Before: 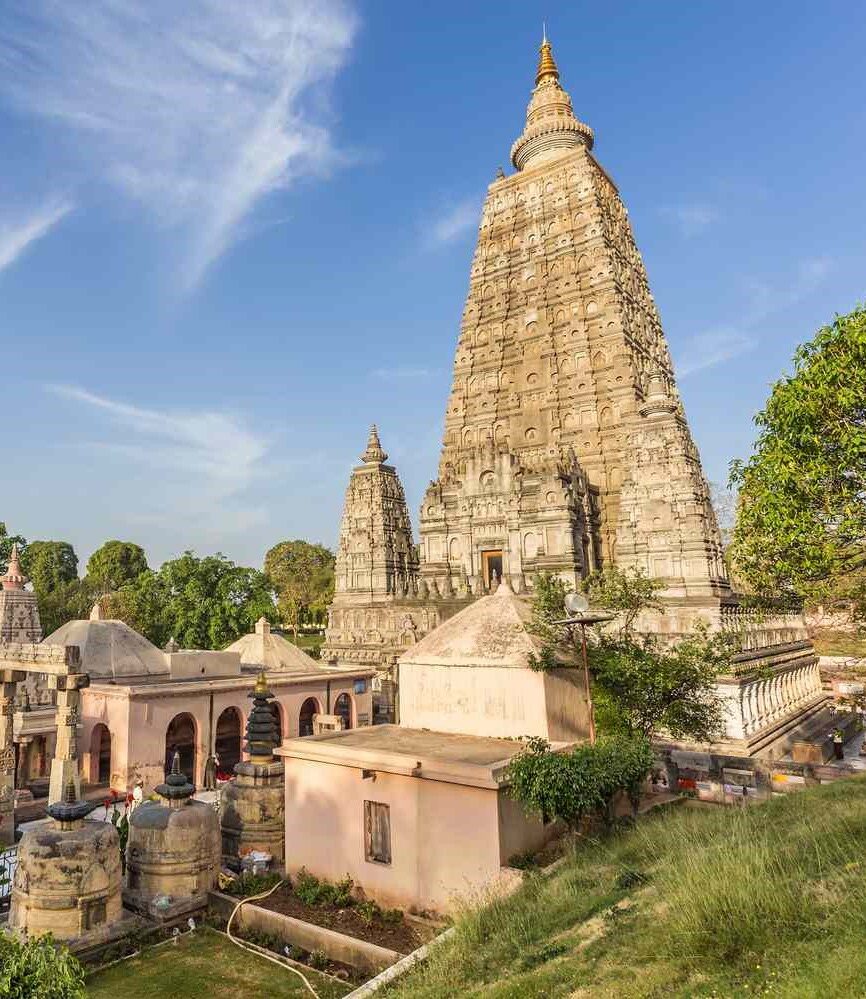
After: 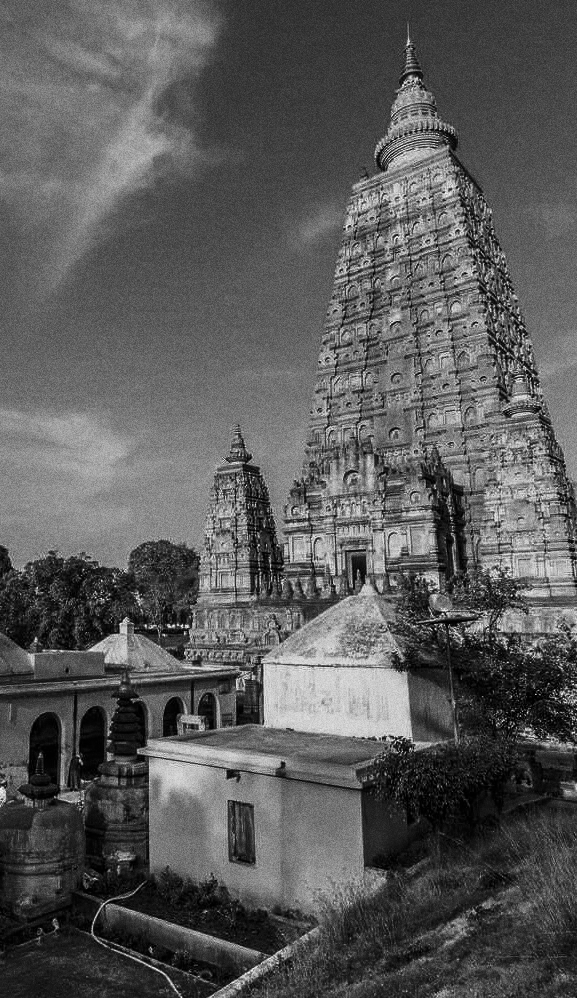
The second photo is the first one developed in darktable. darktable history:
crop and rotate: left 15.754%, right 17.579%
grain: coarseness 0.09 ISO, strength 40%
contrast brightness saturation: contrast -0.03, brightness -0.59, saturation -1
